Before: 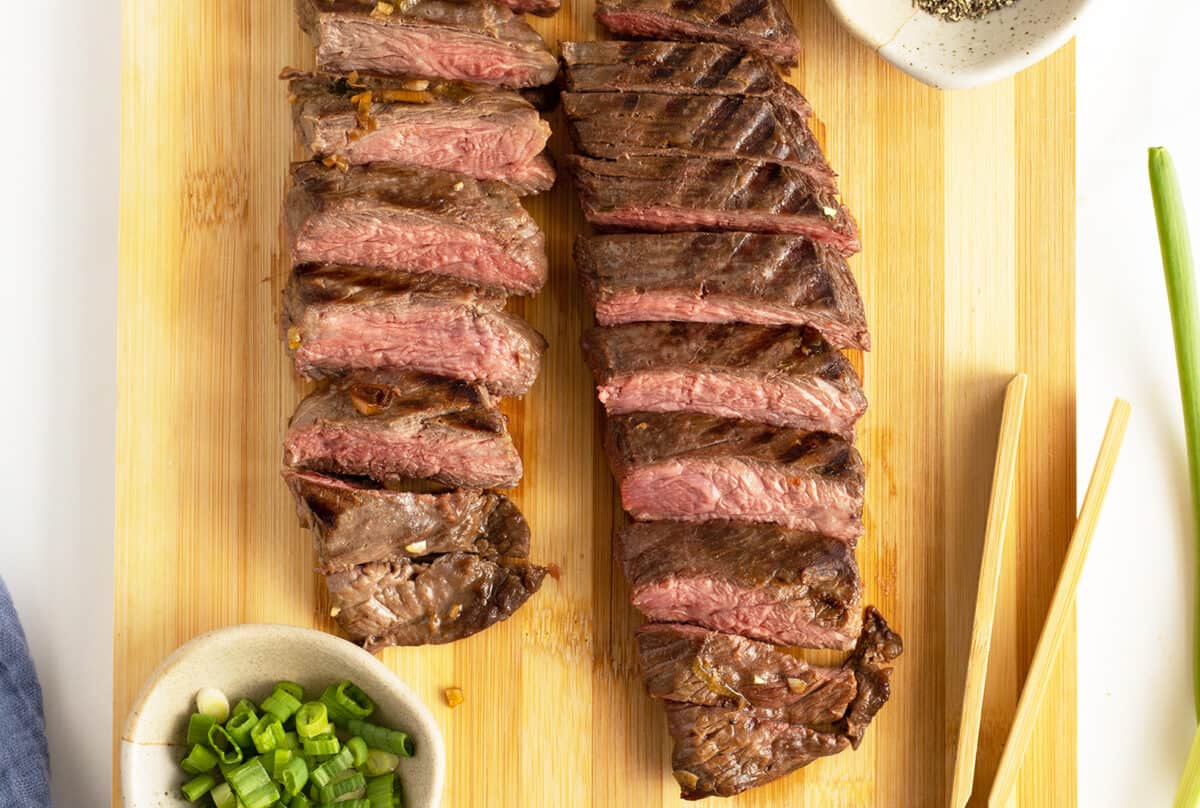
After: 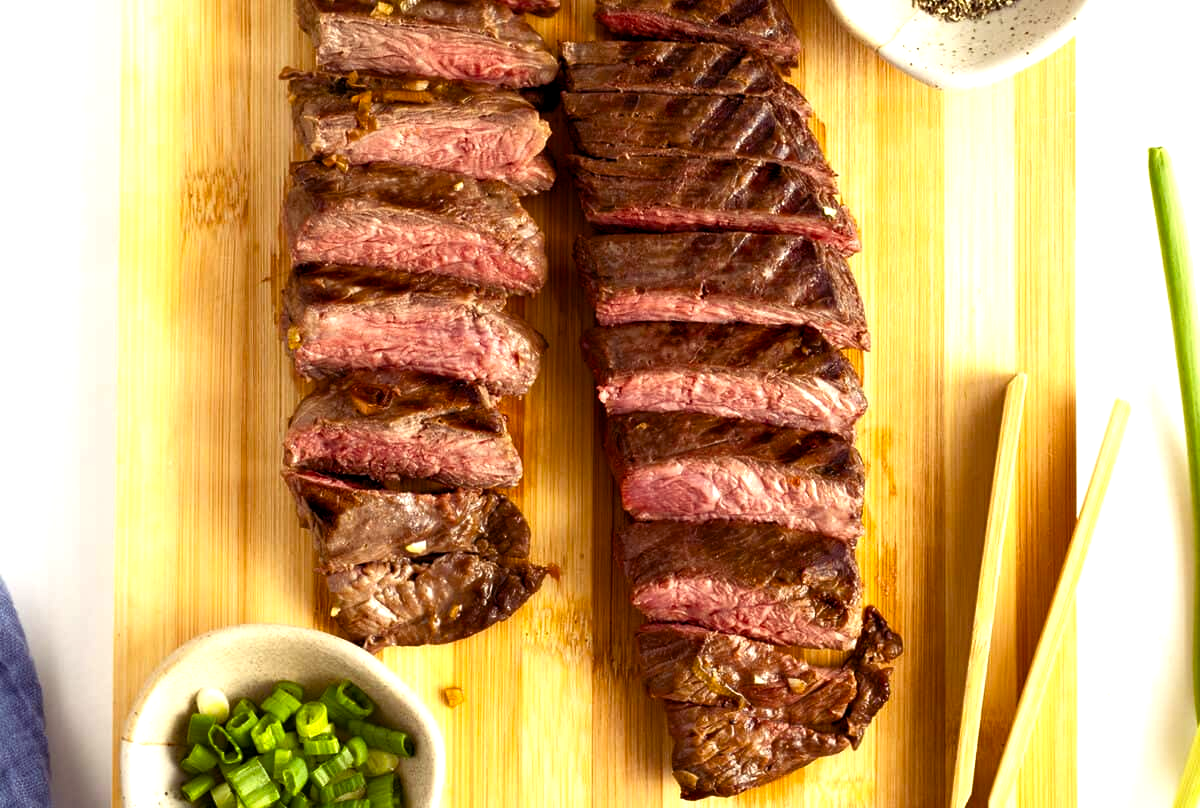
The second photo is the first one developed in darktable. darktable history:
color correction: highlights b* -0.023, saturation 1.14
color balance rgb: shadows lift › chroma 6.33%, shadows lift › hue 305.22°, global offset › luminance -0.255%, perceptual saturation grading › global saturation 9.219%, perceptual saturation grading › highlights -13.767%, perceptual saturation grading › mid-tones 14.655%, perceptual saturation grading › shadows 23.576%, perceptual brilliance grading › highlights 14.419%, perceptual brilliance grading › mid-tones -4.974%, perceptual brilliance grading › shadows -27.087%
